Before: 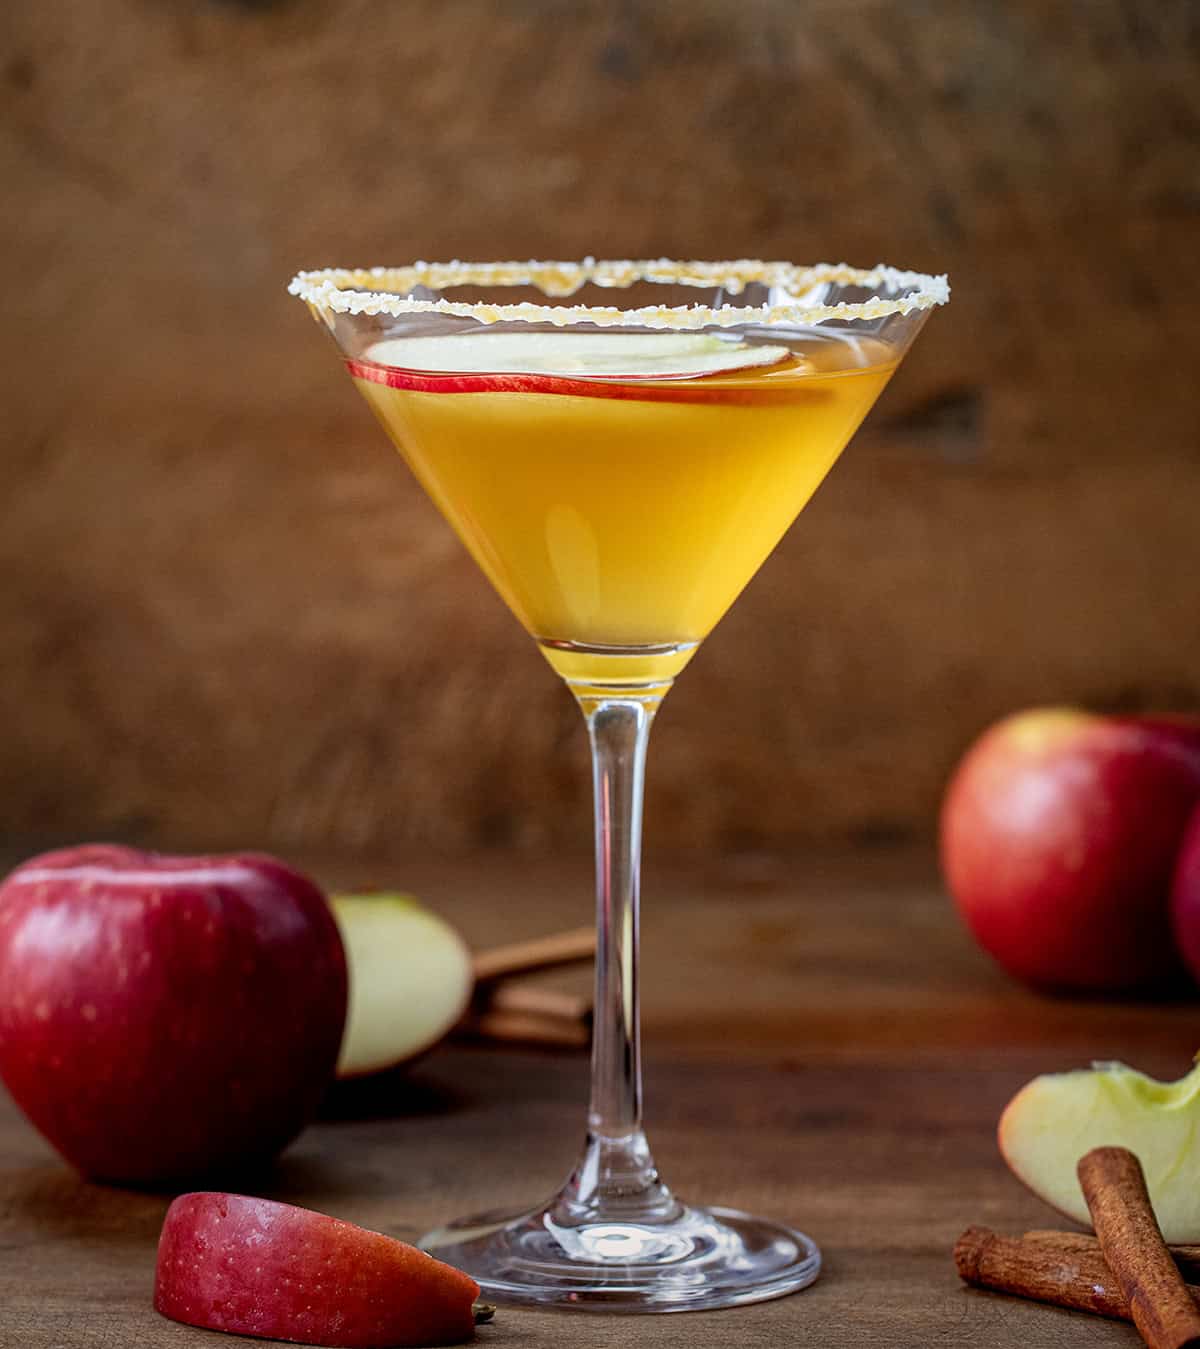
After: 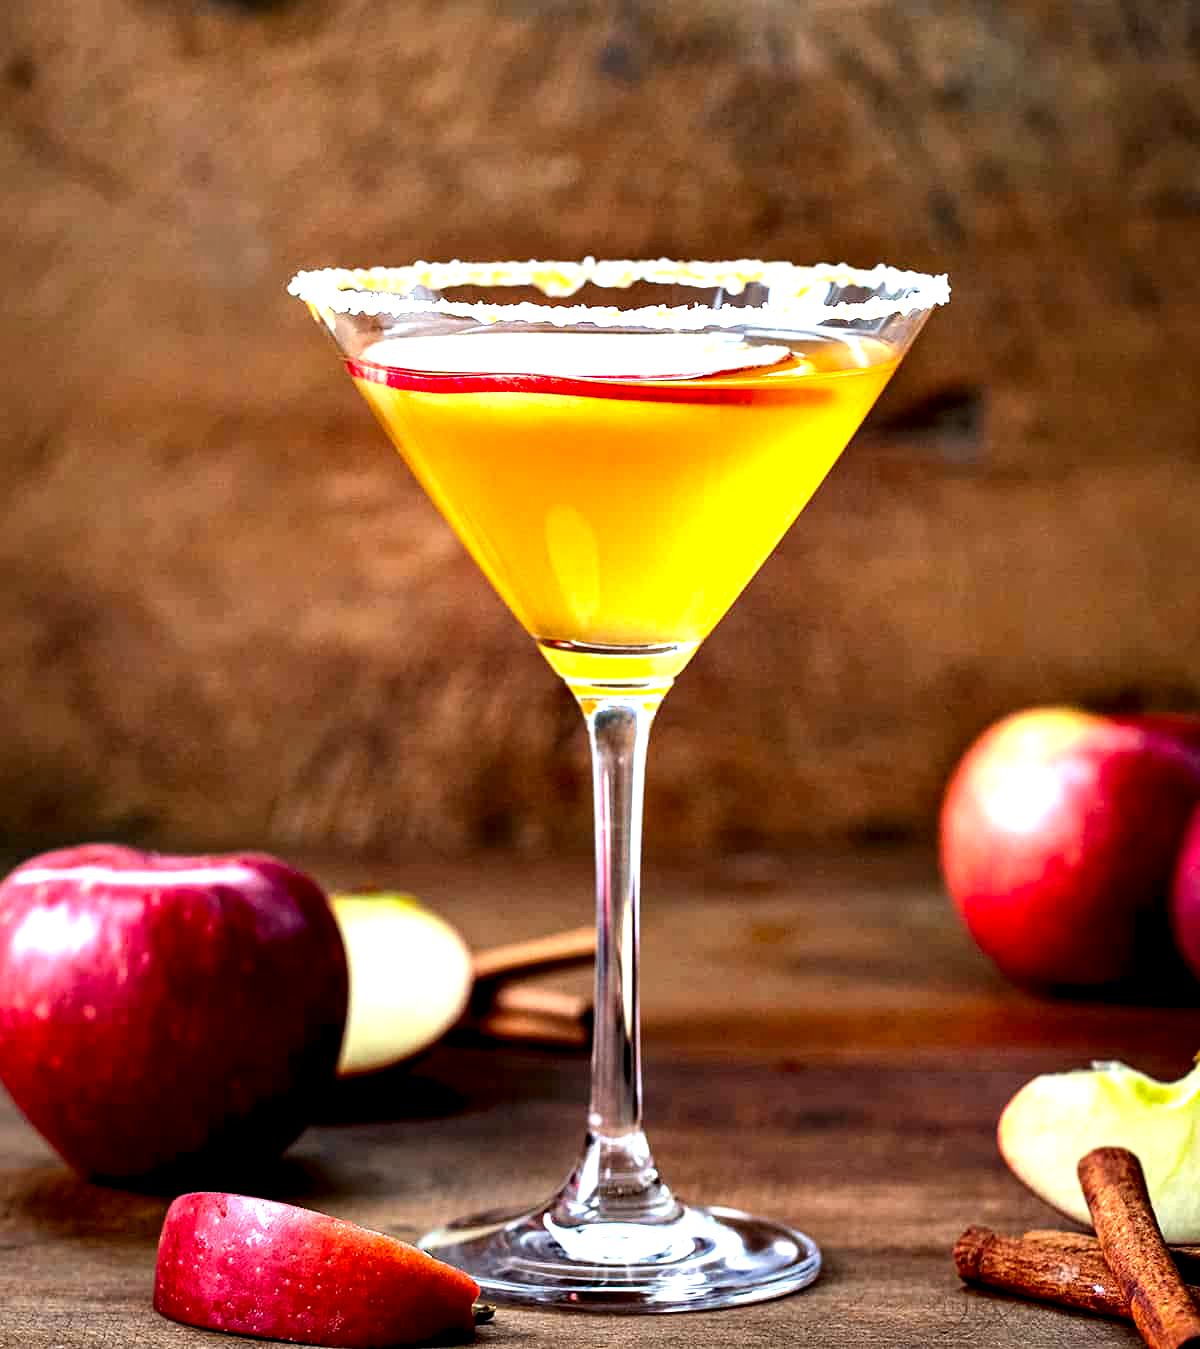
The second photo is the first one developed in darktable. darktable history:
tone equalizer: -8 EV -0.419 EV, -7 EV -0.425 EV, -6 EV -0.36 EV, -5 EV -0.231 EV, -3 EV 0.226 EV, -2 EV 0.335 EV, -1 EV 0.363 EV, +0 EV 0.426 EV, edges refinement/feathering 500, mask exposure compensation -1.57 EV, preserve details no
contrast equalizer: octaves 7, y [[0.6 ×6], [0.55 ×6], [0 ×6], [0 ×6], [0 ×6]]
exposure: black level correction 0, exposure 0.701 EV, compensate highlight preservation false
